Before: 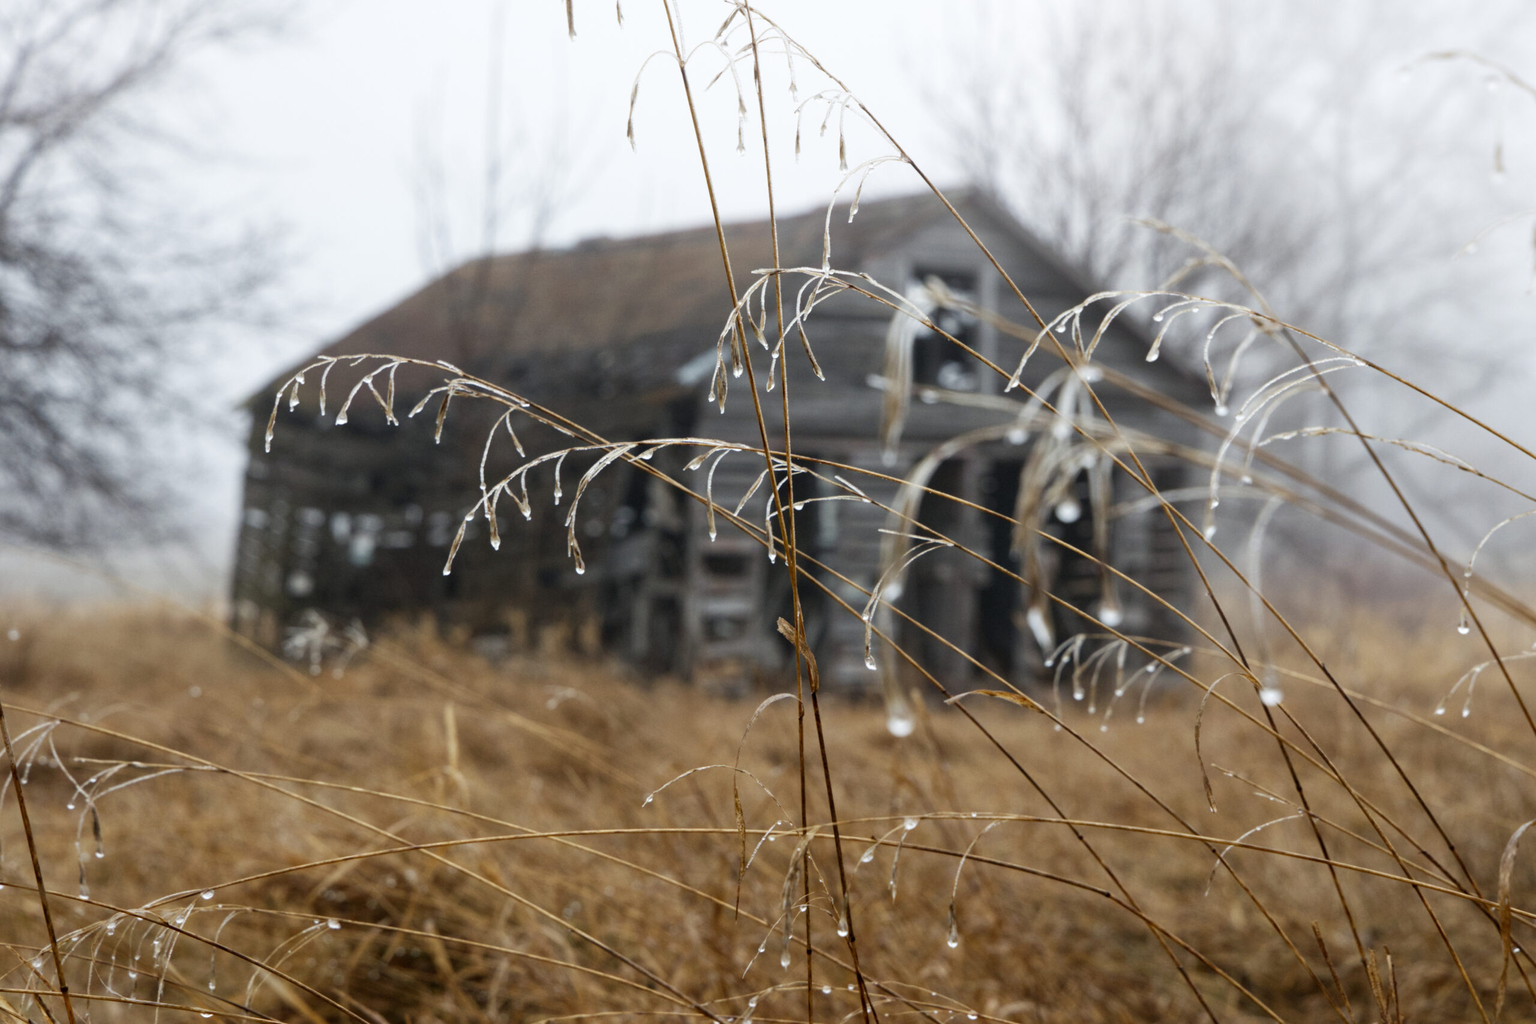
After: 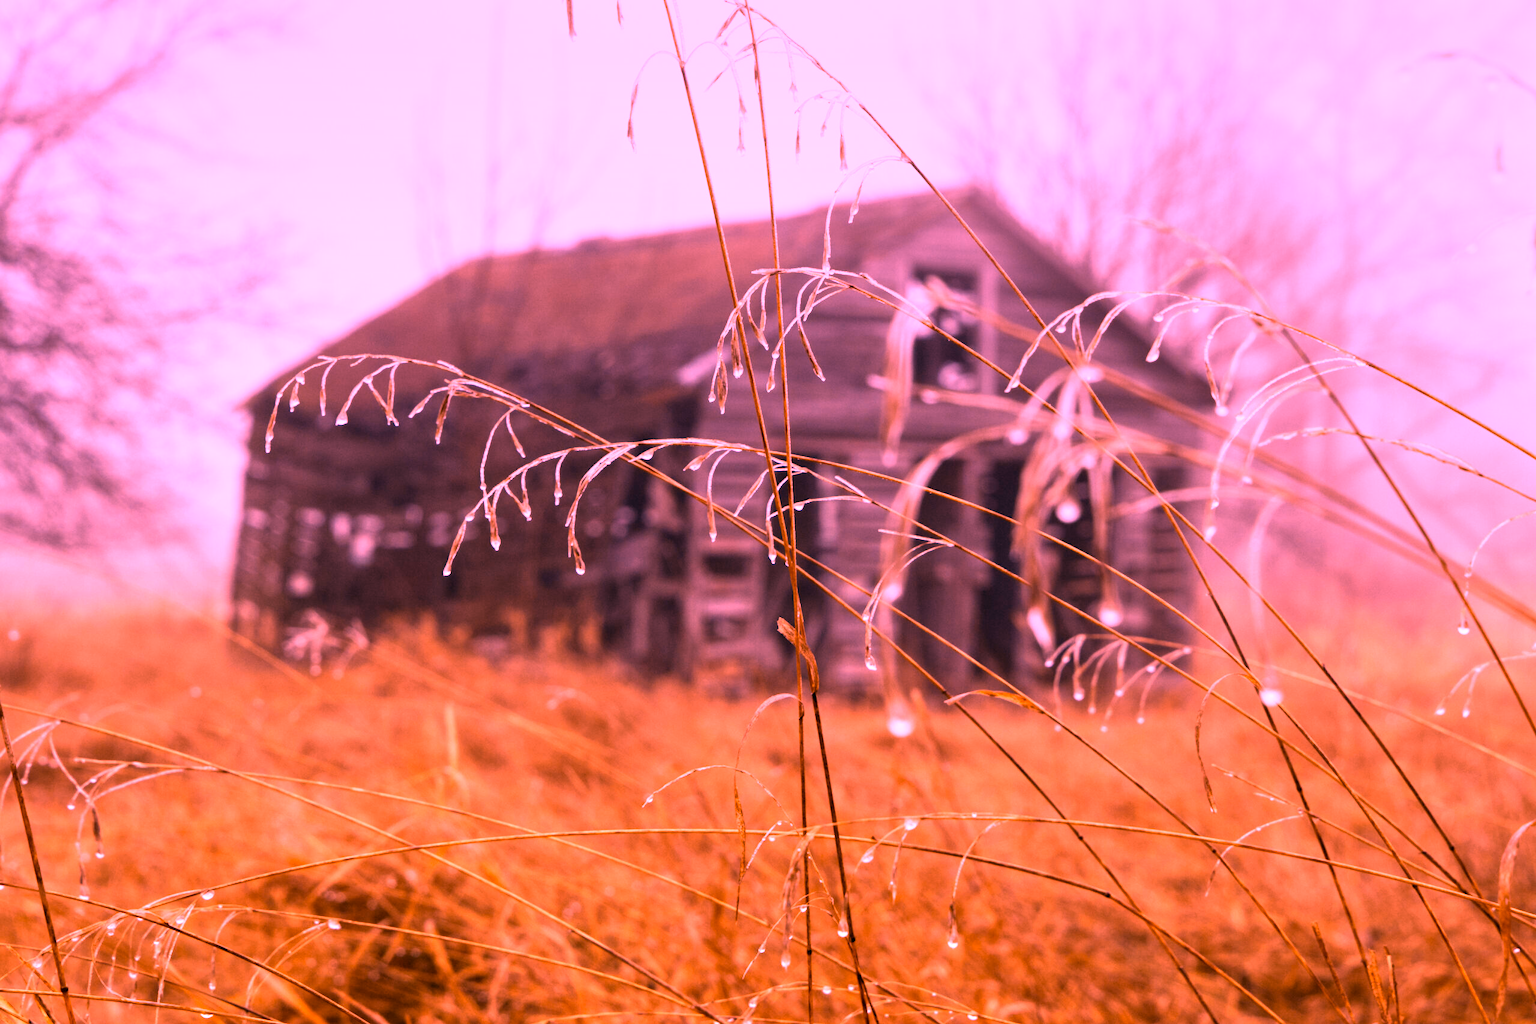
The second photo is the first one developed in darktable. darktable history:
white balance: red 2.207, blue 1.293
color contrast: green-magenta contrast 0.85, blue-yellow contrast 1.25, unbound 0
graduated density: hue 238.83°, saturation 50%
